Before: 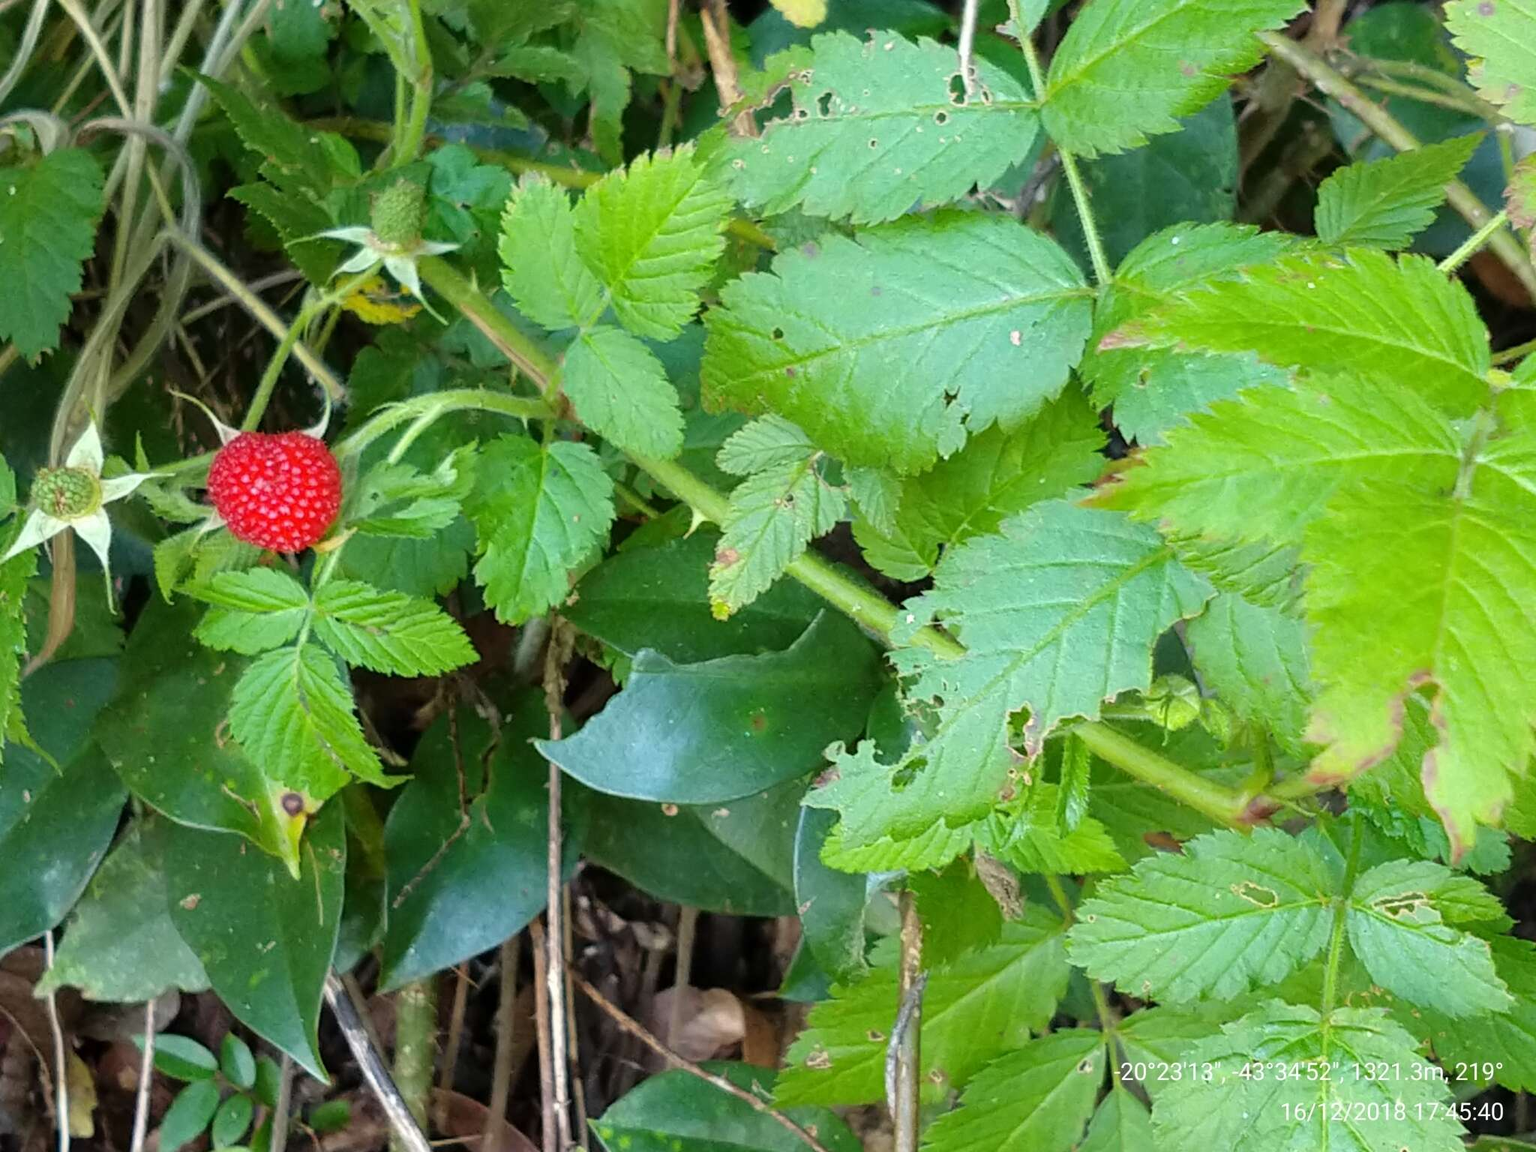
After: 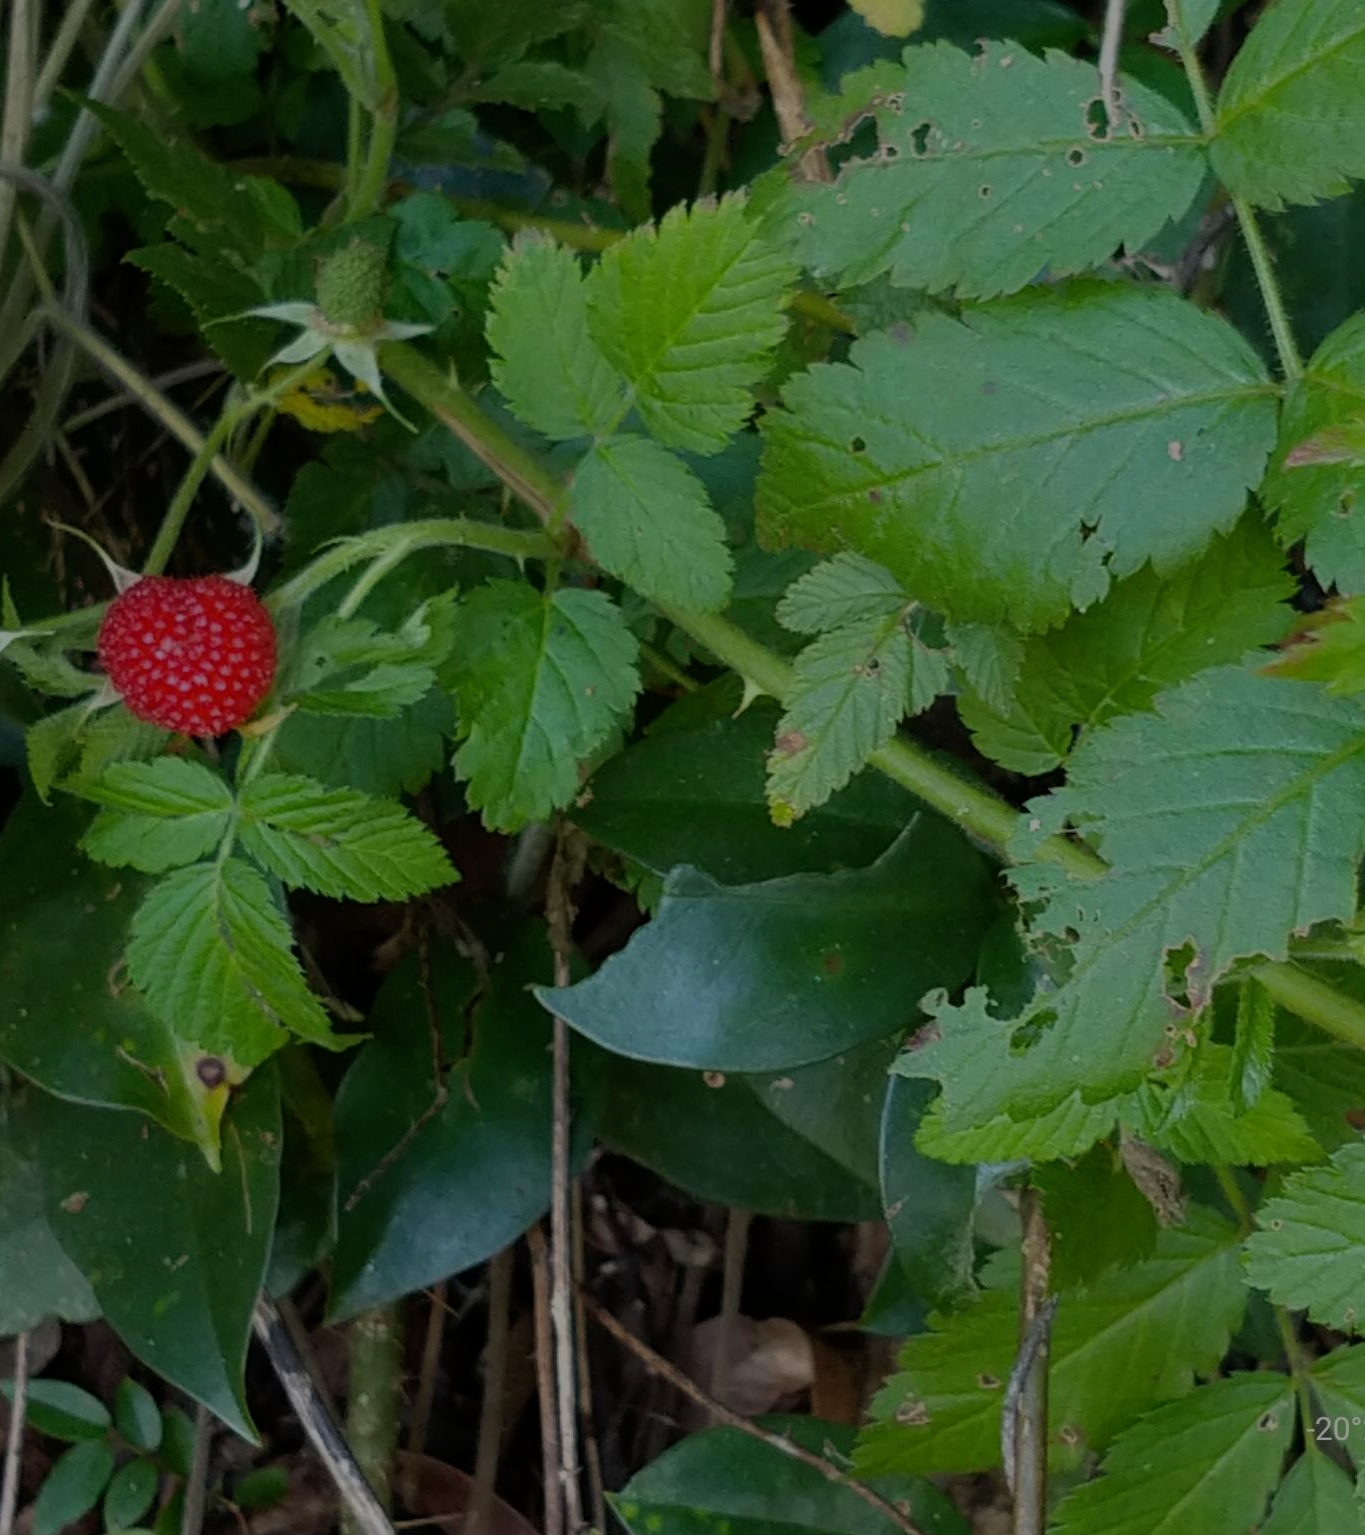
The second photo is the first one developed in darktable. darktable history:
tone equalizer: -8 EV -2 EV, -7 EV -2 EV, -6 EV -2 EV, -5 EV -2 EV, -4 EV -2 EV, -3 EV -2 EV, -2 EV -2 EV, -1 EV -1.63 EV, +0 EV -2 EV
crop and rotate: left 8.786%, right 24.548%
